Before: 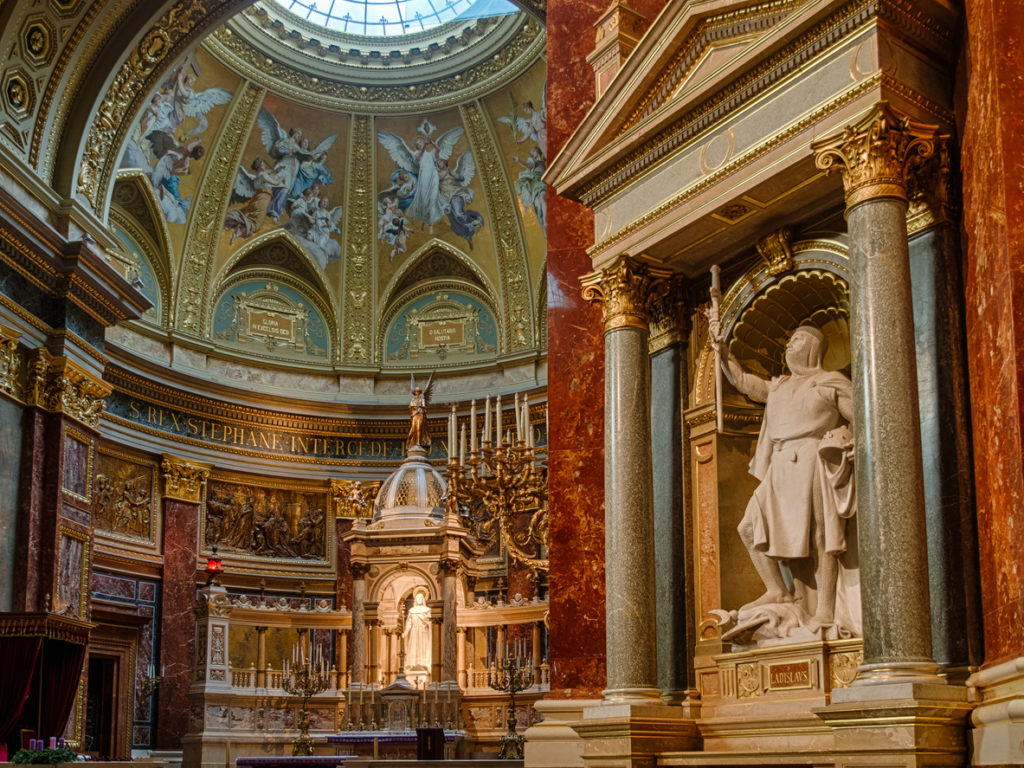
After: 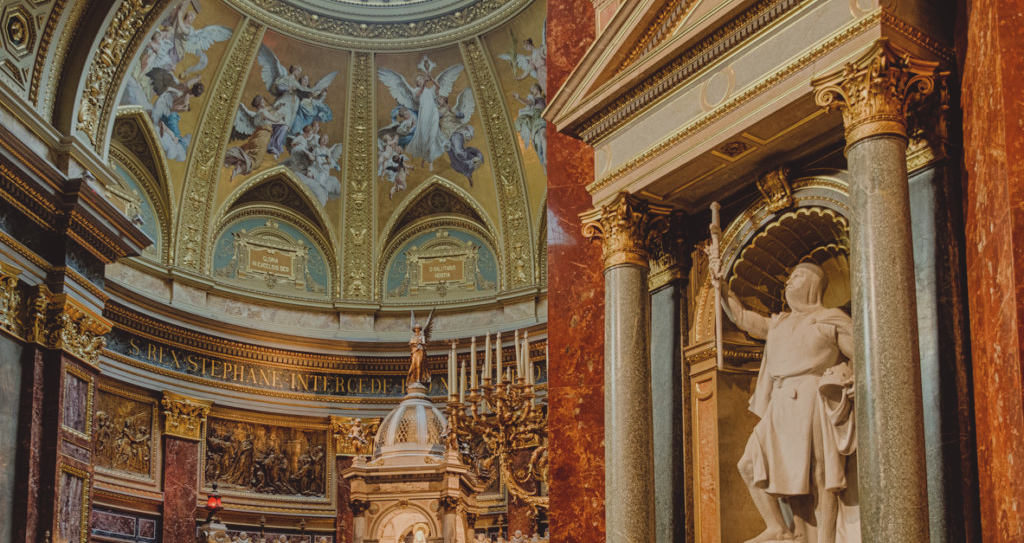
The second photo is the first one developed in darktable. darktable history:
color correction: highlights a* -0.95, highlights b* 4.5, shadows a* 3.55
filmic rgb: black relative exposure -7.65 EV, white relative exposure 4.56 EV, hardness 3.61
crop and rotate: top 8.293%, bottom 20.996%
contrast brightness saturation: contrast -0.15, brightness 0.05, saturation -0.12
shadows and highlights: shadows 0, highlights 40
